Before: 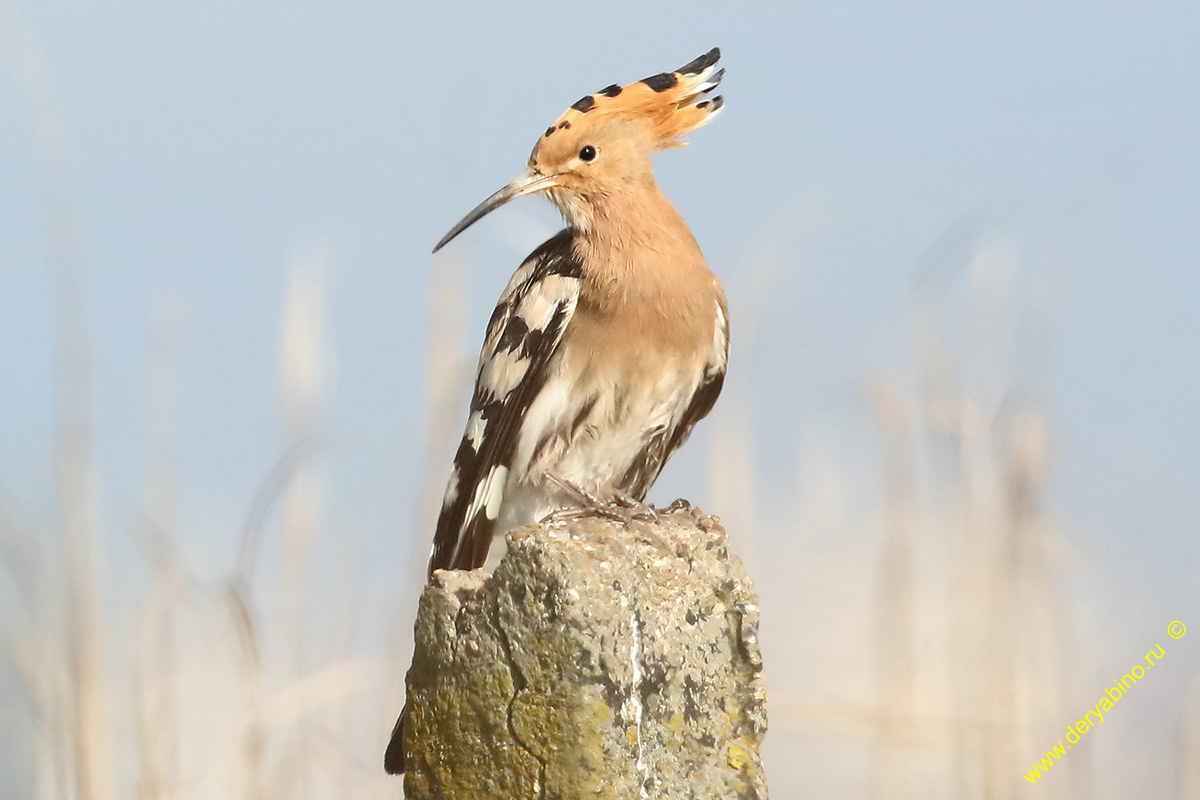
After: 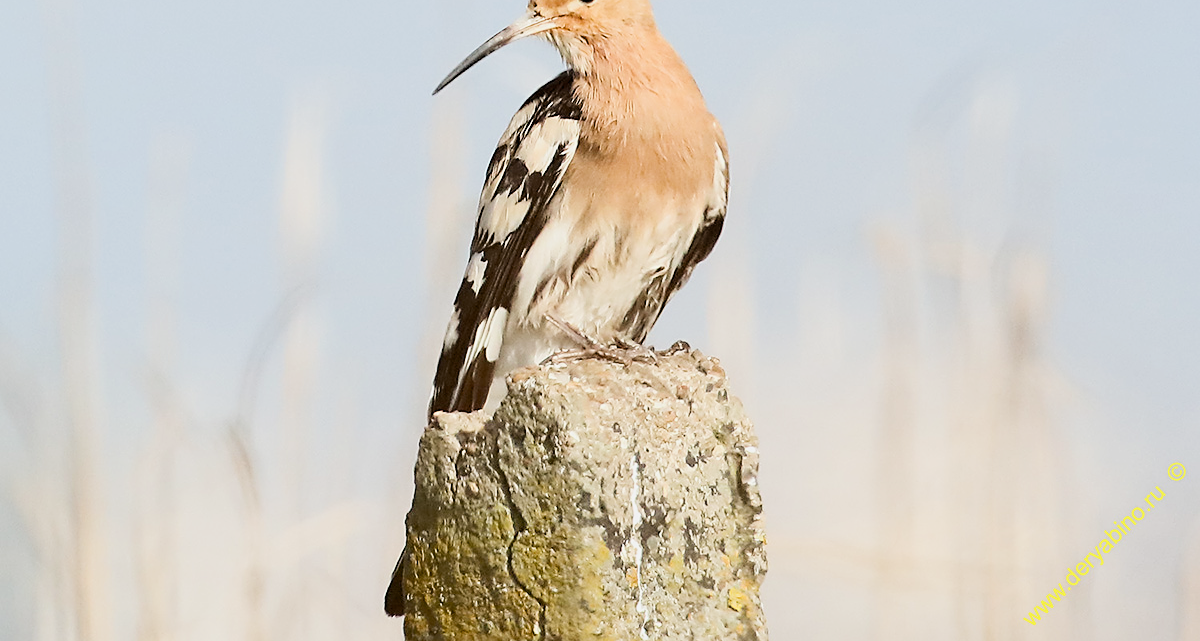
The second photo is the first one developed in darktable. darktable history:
crop and rotate: top 19.839%
sharpen: on, module defaults
exposure: black level correction 0.009, exposure 1.425 EV, compensate highlight preservation false
filmic rgb: black relative exposure -5.11 EV, white relative exposure 3.97 EV, hardness 2.89, contrast 1.197, highlights saturation mix -28.64%
tone equalizer: -8 EV -0.009 EV, -7 EV 0.019 EV, -6 EV -0.007 EV, -5 EV 0.006 EV, -4 EV -0.041 EV, -3 EV -0.234 EV, -2 EV -0.69 EV, -1 EV -0.997 EV, +0 EV -0.967 EV
